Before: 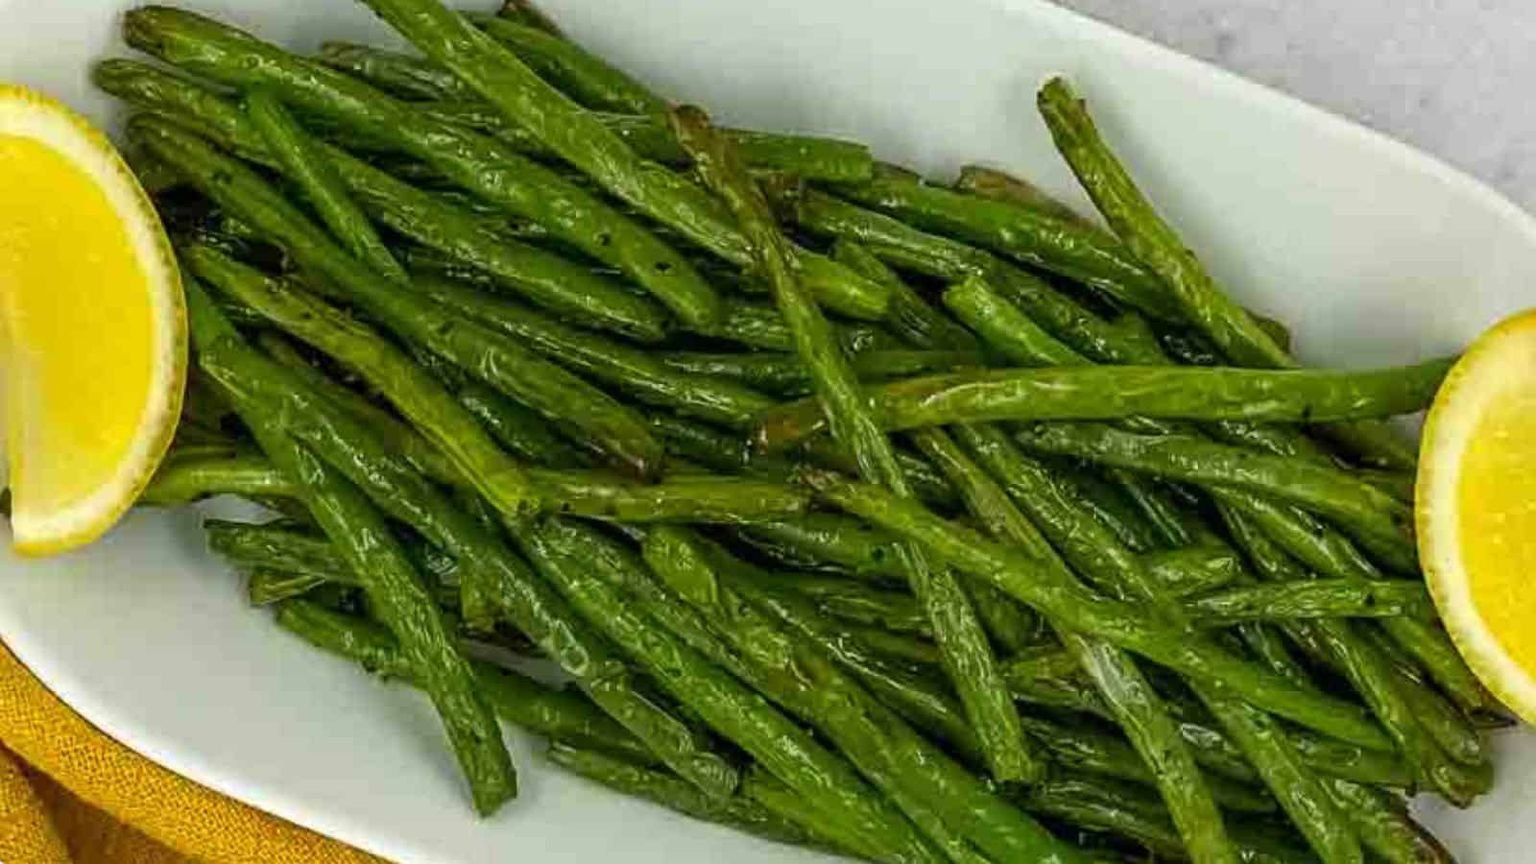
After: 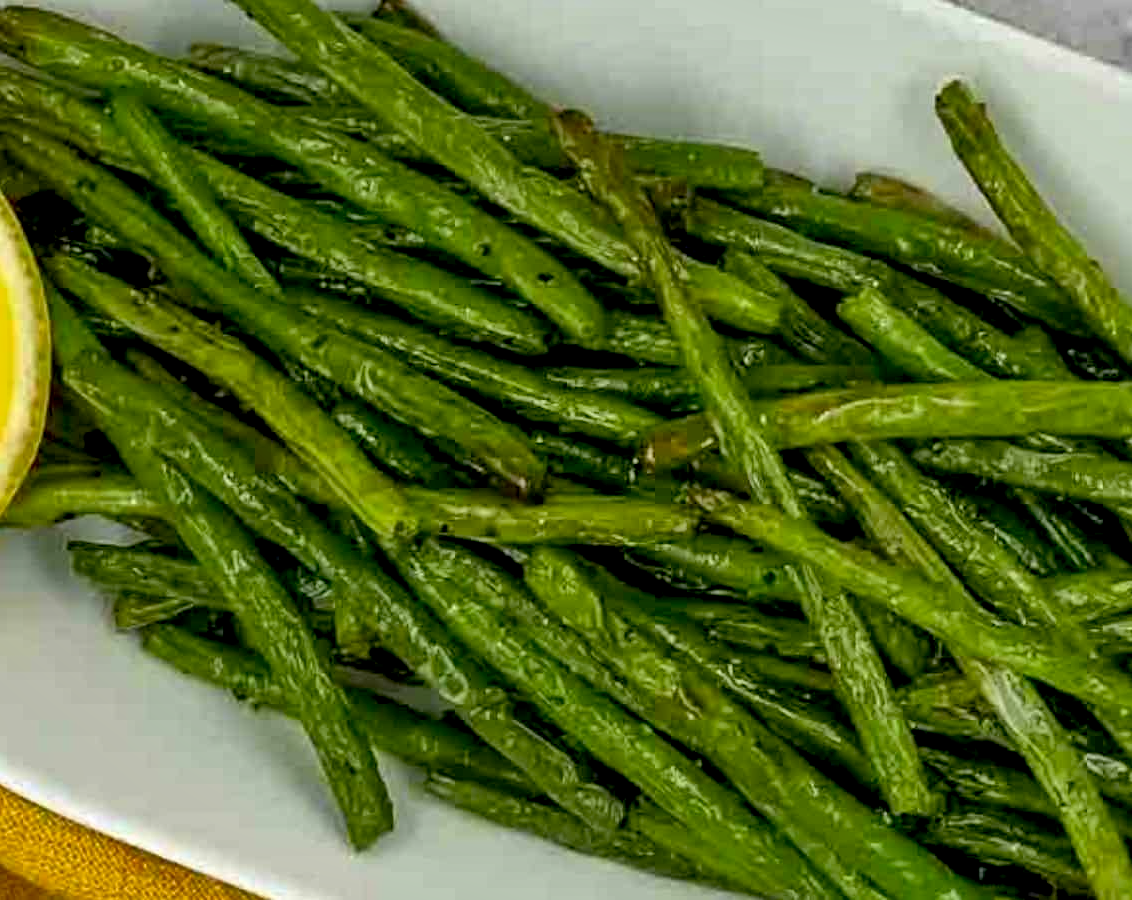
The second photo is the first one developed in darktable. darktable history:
crop and rotate: left 9.083%, right 20.136%
exposure: black level correction 0.011, compensate exposure bias true, compensate highlight preservation false
shadows and highlights: soften with gaussian
